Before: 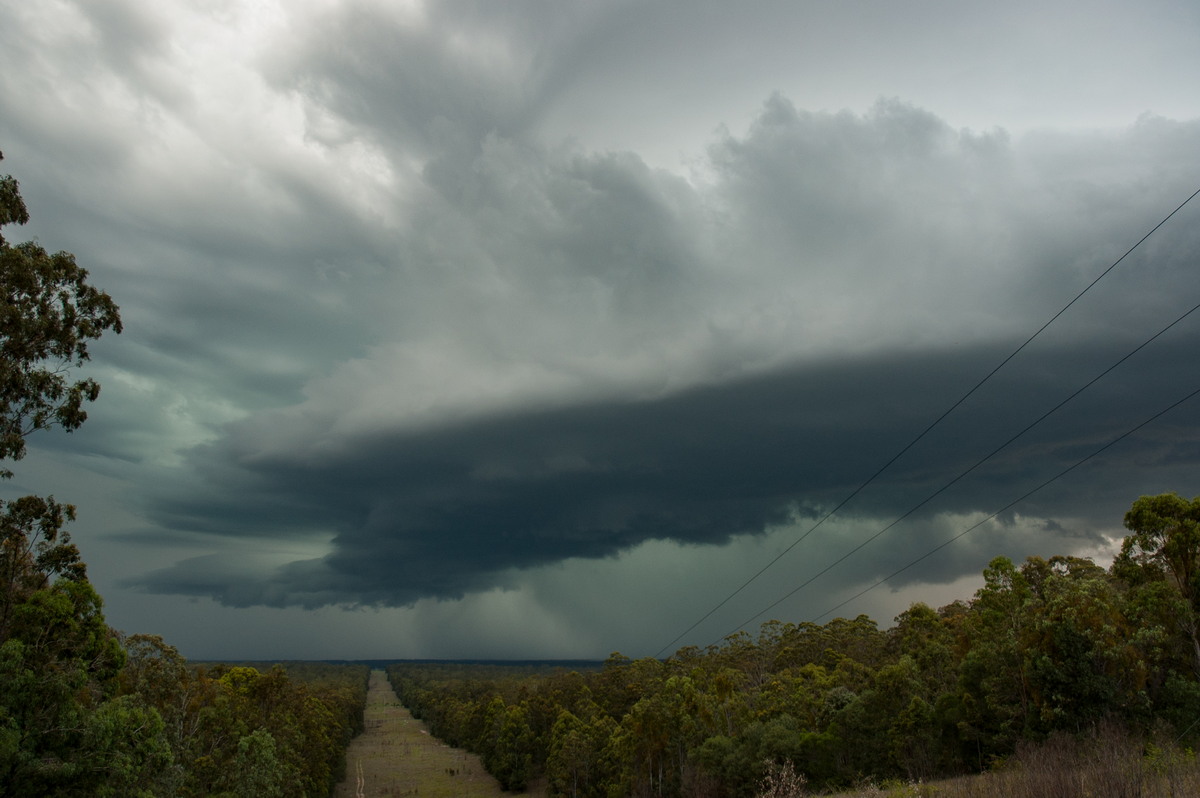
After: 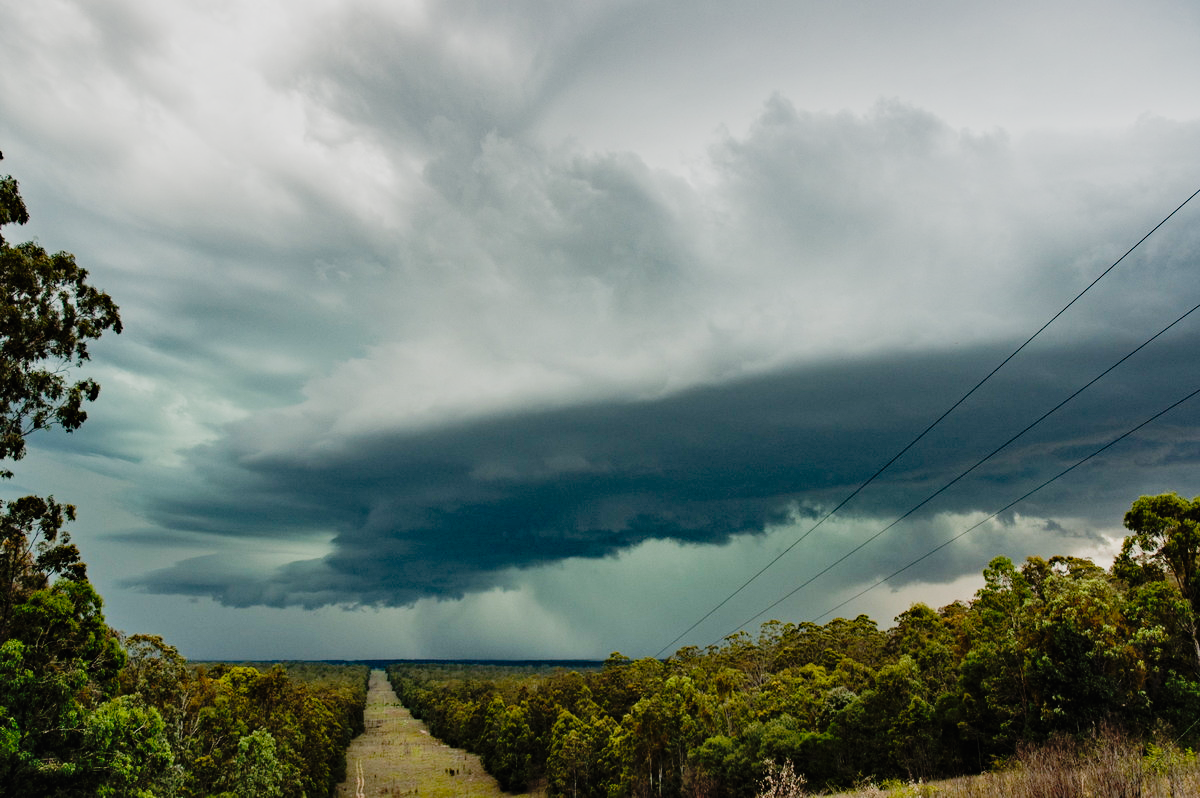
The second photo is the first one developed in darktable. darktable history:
exposure: black level correction 0, exposure 0.5 EV, compensate exposure bias true, compensate highlight preservation false
haze removal: compatibility mode true, adaptive false
tone curve: curves: ch0 [(0, 0.005) (0.103, 0.097) (0.18, 0.22) (0.4, 0.485) (0.5, 0.612) (0.668, 0.787) (0.823, 0.894) (1, 0.971)]; ch1 [(0, 0) (0.172, 0.123) (0.324, 0.253) (0.396, 0.388) (0.478, 0.461) (0.499, 0.498) (0.522, 0.528) (0.609, 0.686) (0.704, 0.818) (1, 1)]; ch2 [(0, 0) (0.411, 0.424) (0.496, 0.501) (0.515, 0.514) (0.555, 0.585) (0.641, 0.69) (1, 1)], preserve colors none
shadows and highlights: shadows 53.18, soften with gaussian
filmic rgb: black relative exposure -7.65 EV, white relative exposure 4.56 EV, hardness 3.61, preserve chrominance no, color science v4 (2020), type of noise poissonian
